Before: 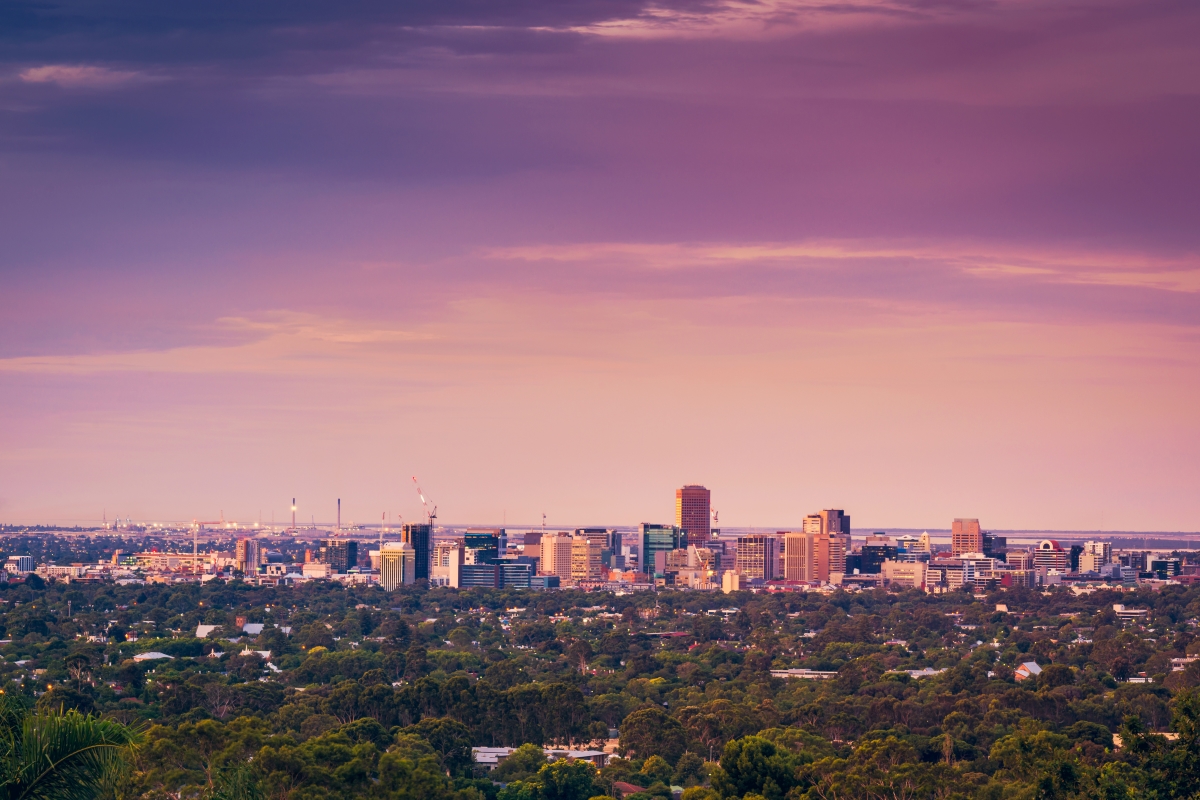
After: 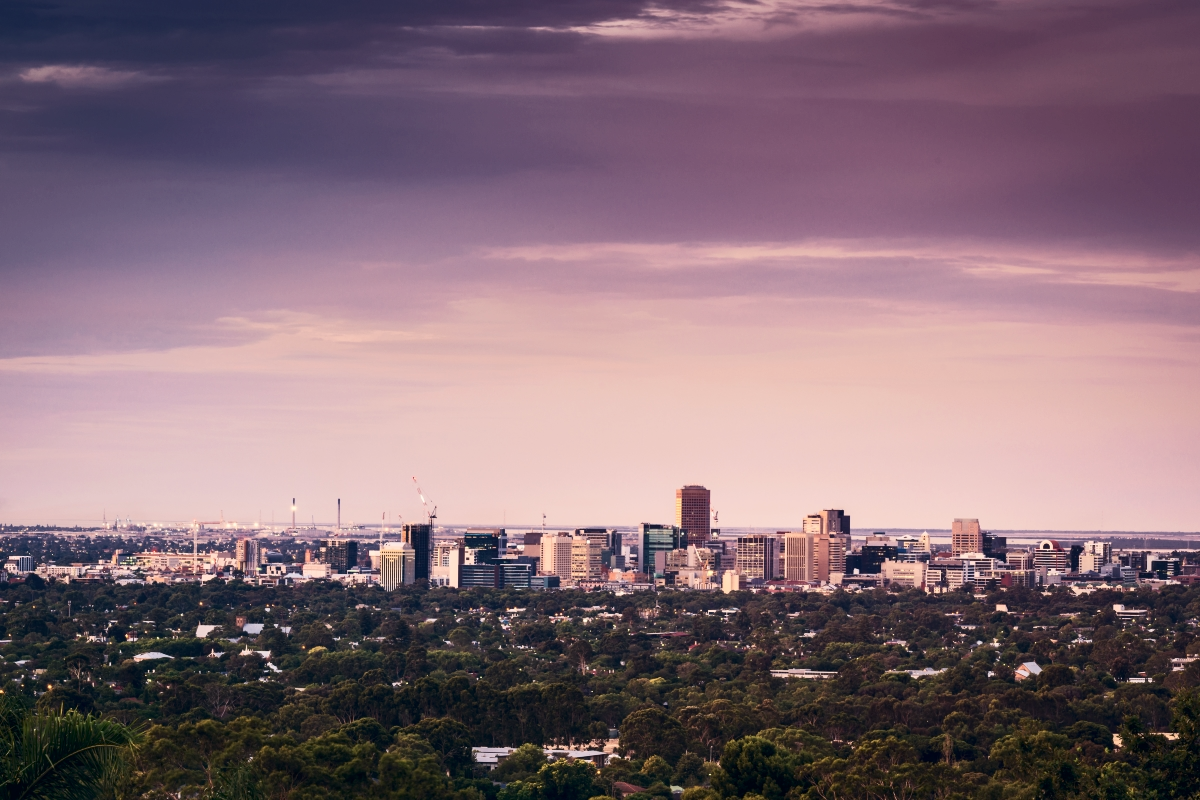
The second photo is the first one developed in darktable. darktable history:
contrast brightness saturation: contrast 0.255, saturation -0.313
